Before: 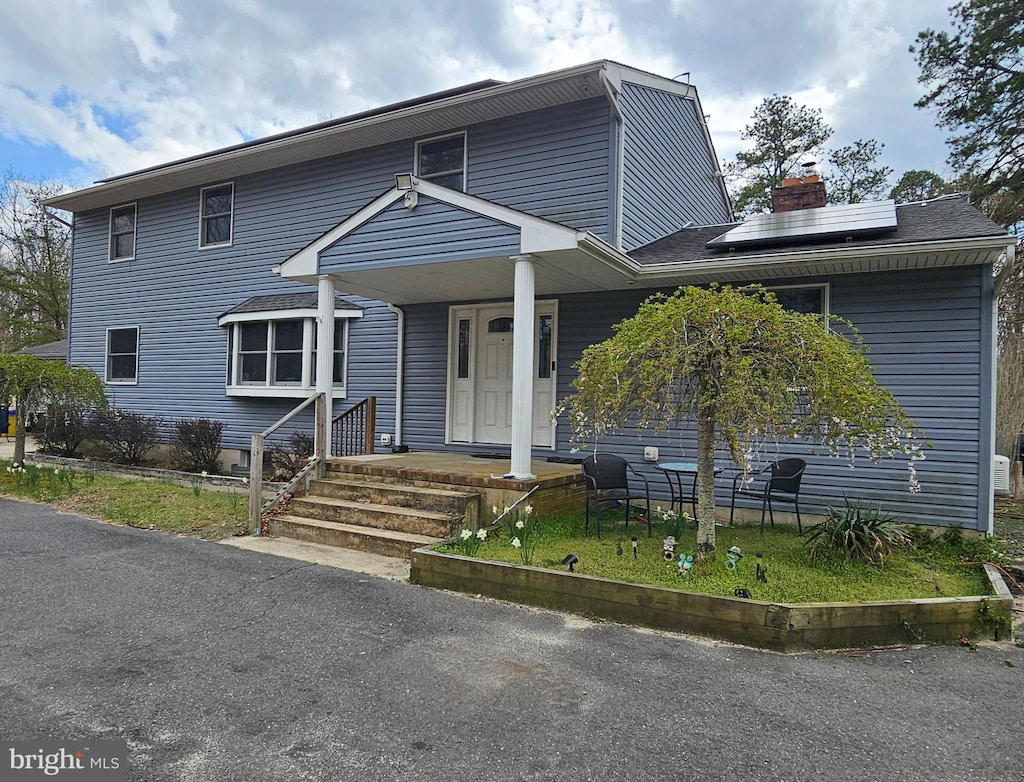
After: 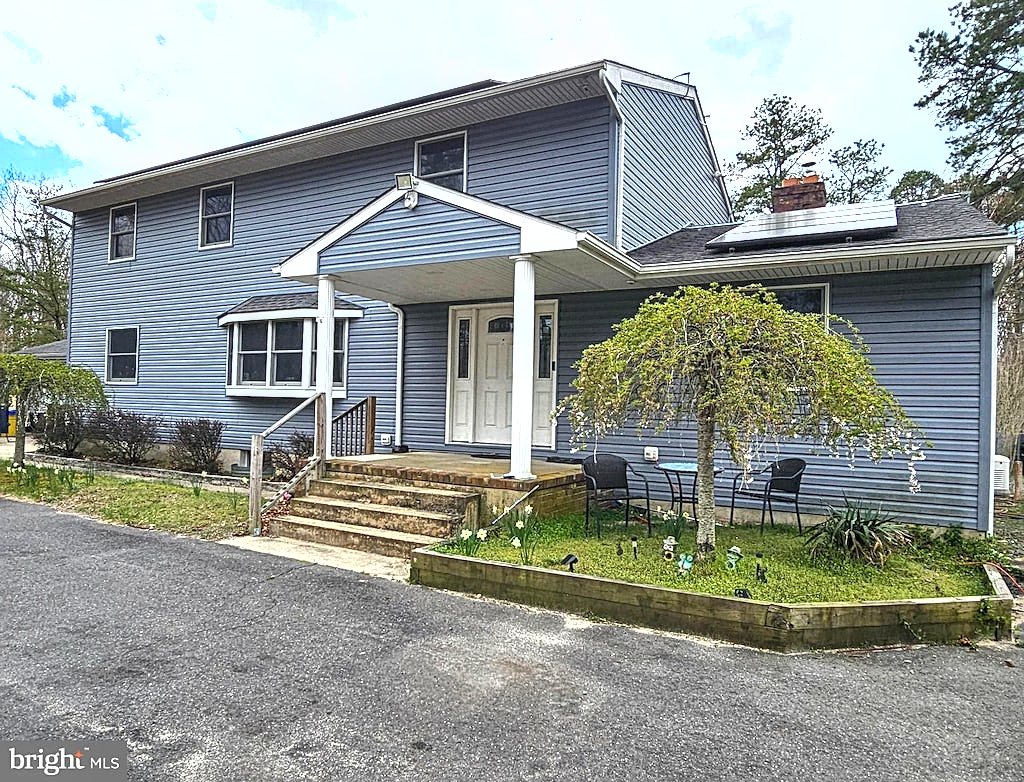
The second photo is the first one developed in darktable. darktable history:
local contrast: detail 130%
sharpen: on, module defaults
tone equalizer: -8 EV -1.08 EV, -7 EV -1.03 EV, -6 EV -0.879 EV, -5 EV -0.569 EV, -3 EV 0.602 EV, -2 EV 0.855 EV, -1 EV 0.995 EV, +0 EV 1.06 EV, smoothing diameter 24.92%, edges refinement/feathering 8.43, preserve details guided filter
shadows and highlights: soften with gaussian
